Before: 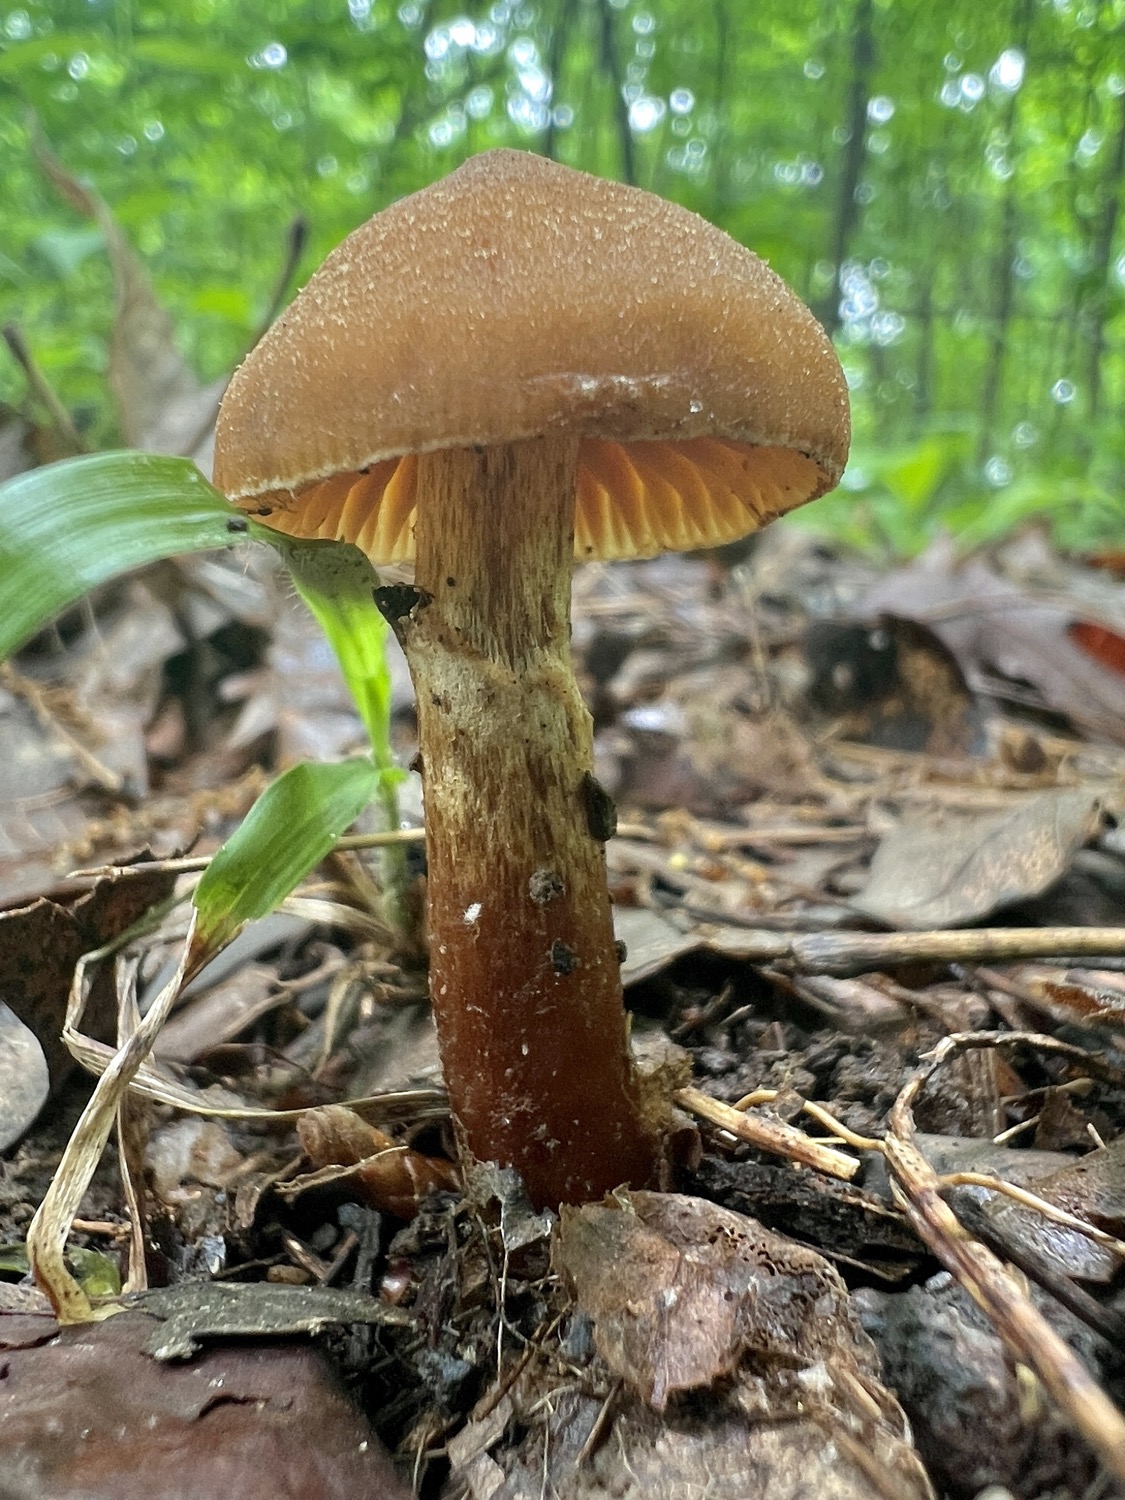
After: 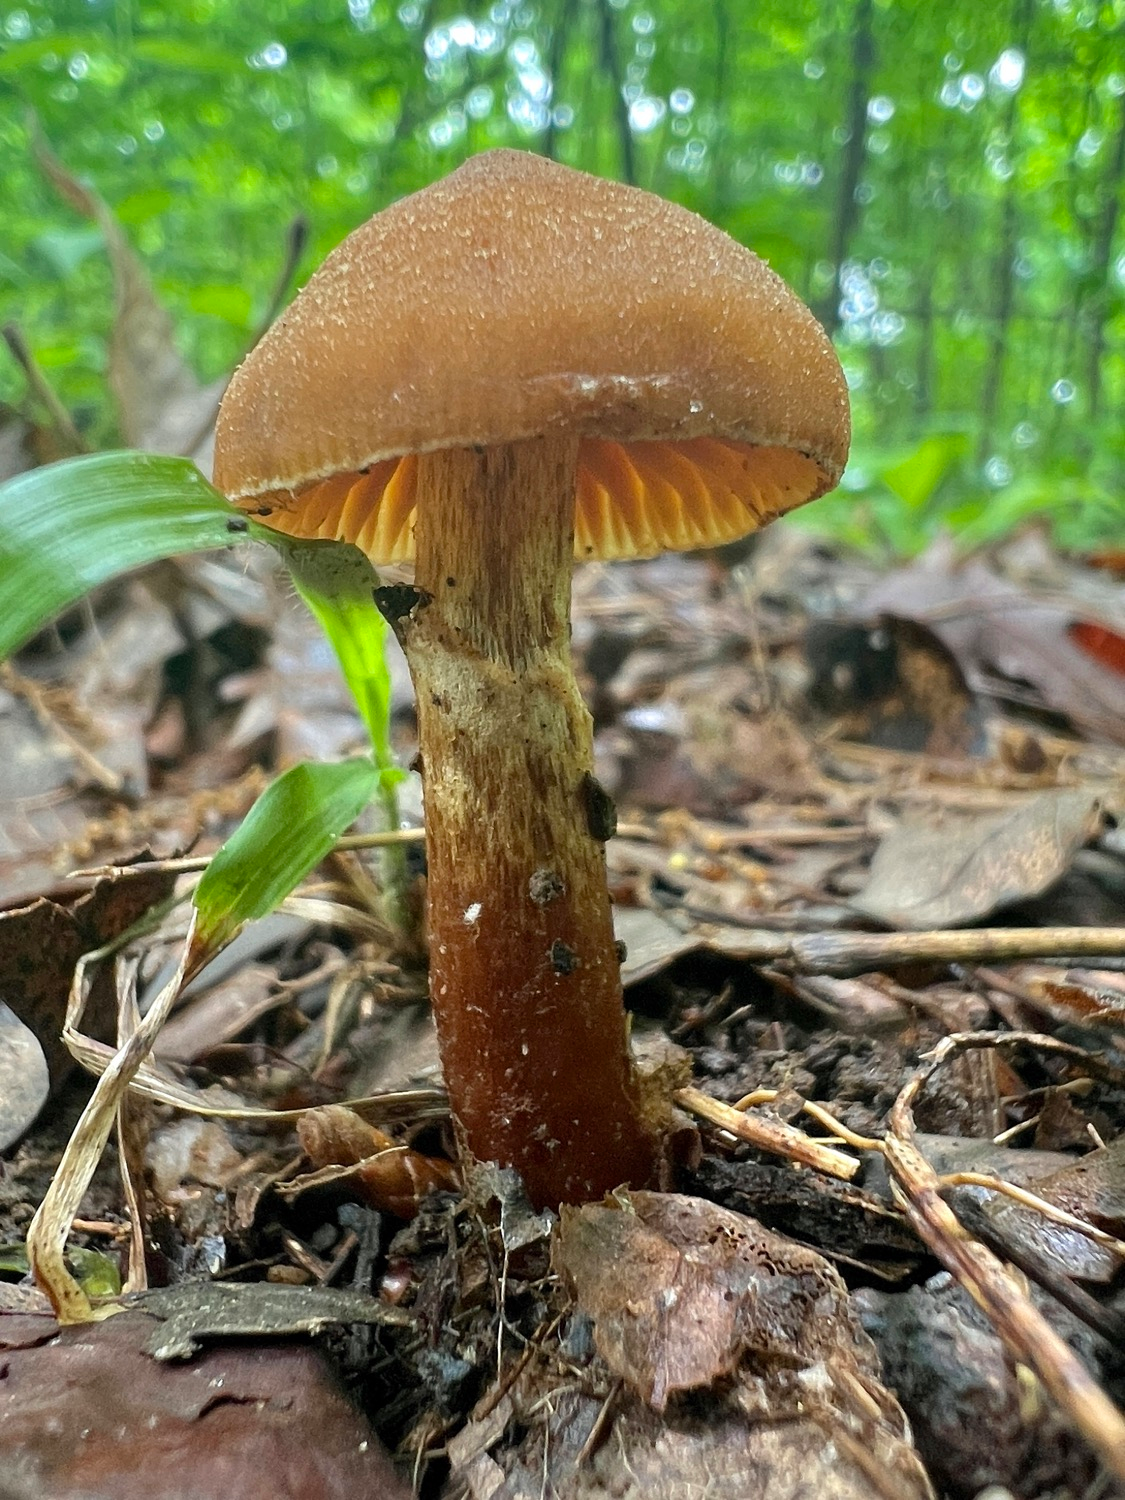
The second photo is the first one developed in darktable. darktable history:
color balance rgb: perceptual saturation grading › global saturation 0.504%, global vibrance 11.098%
